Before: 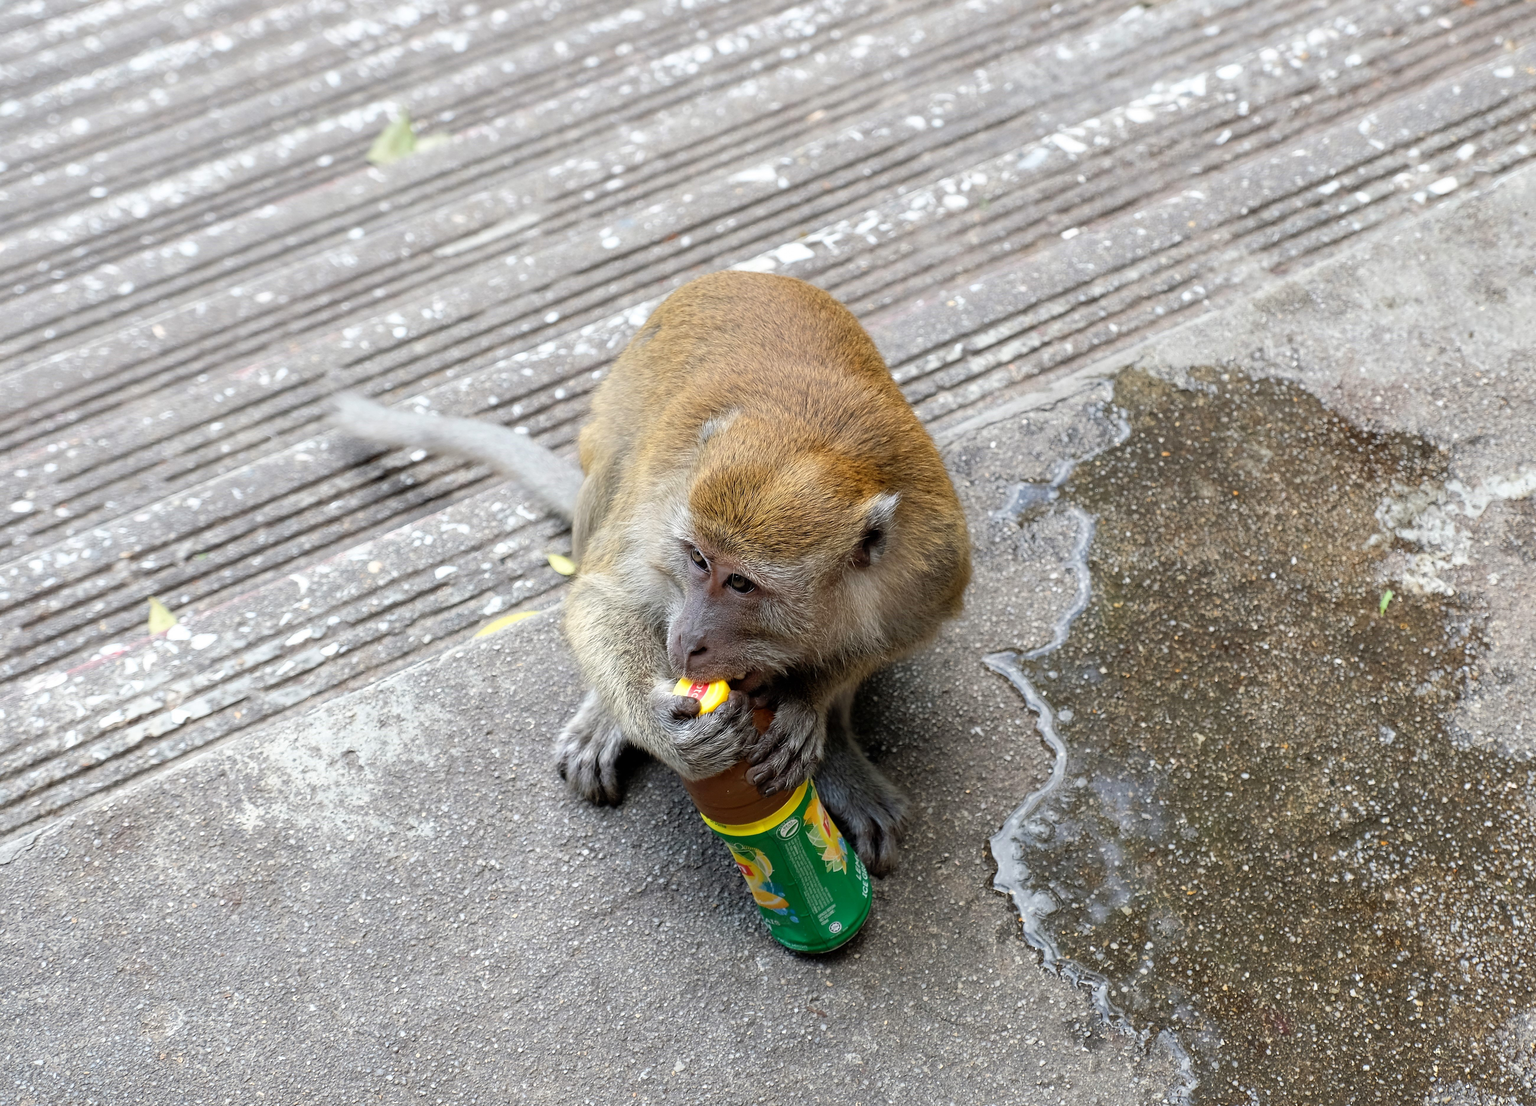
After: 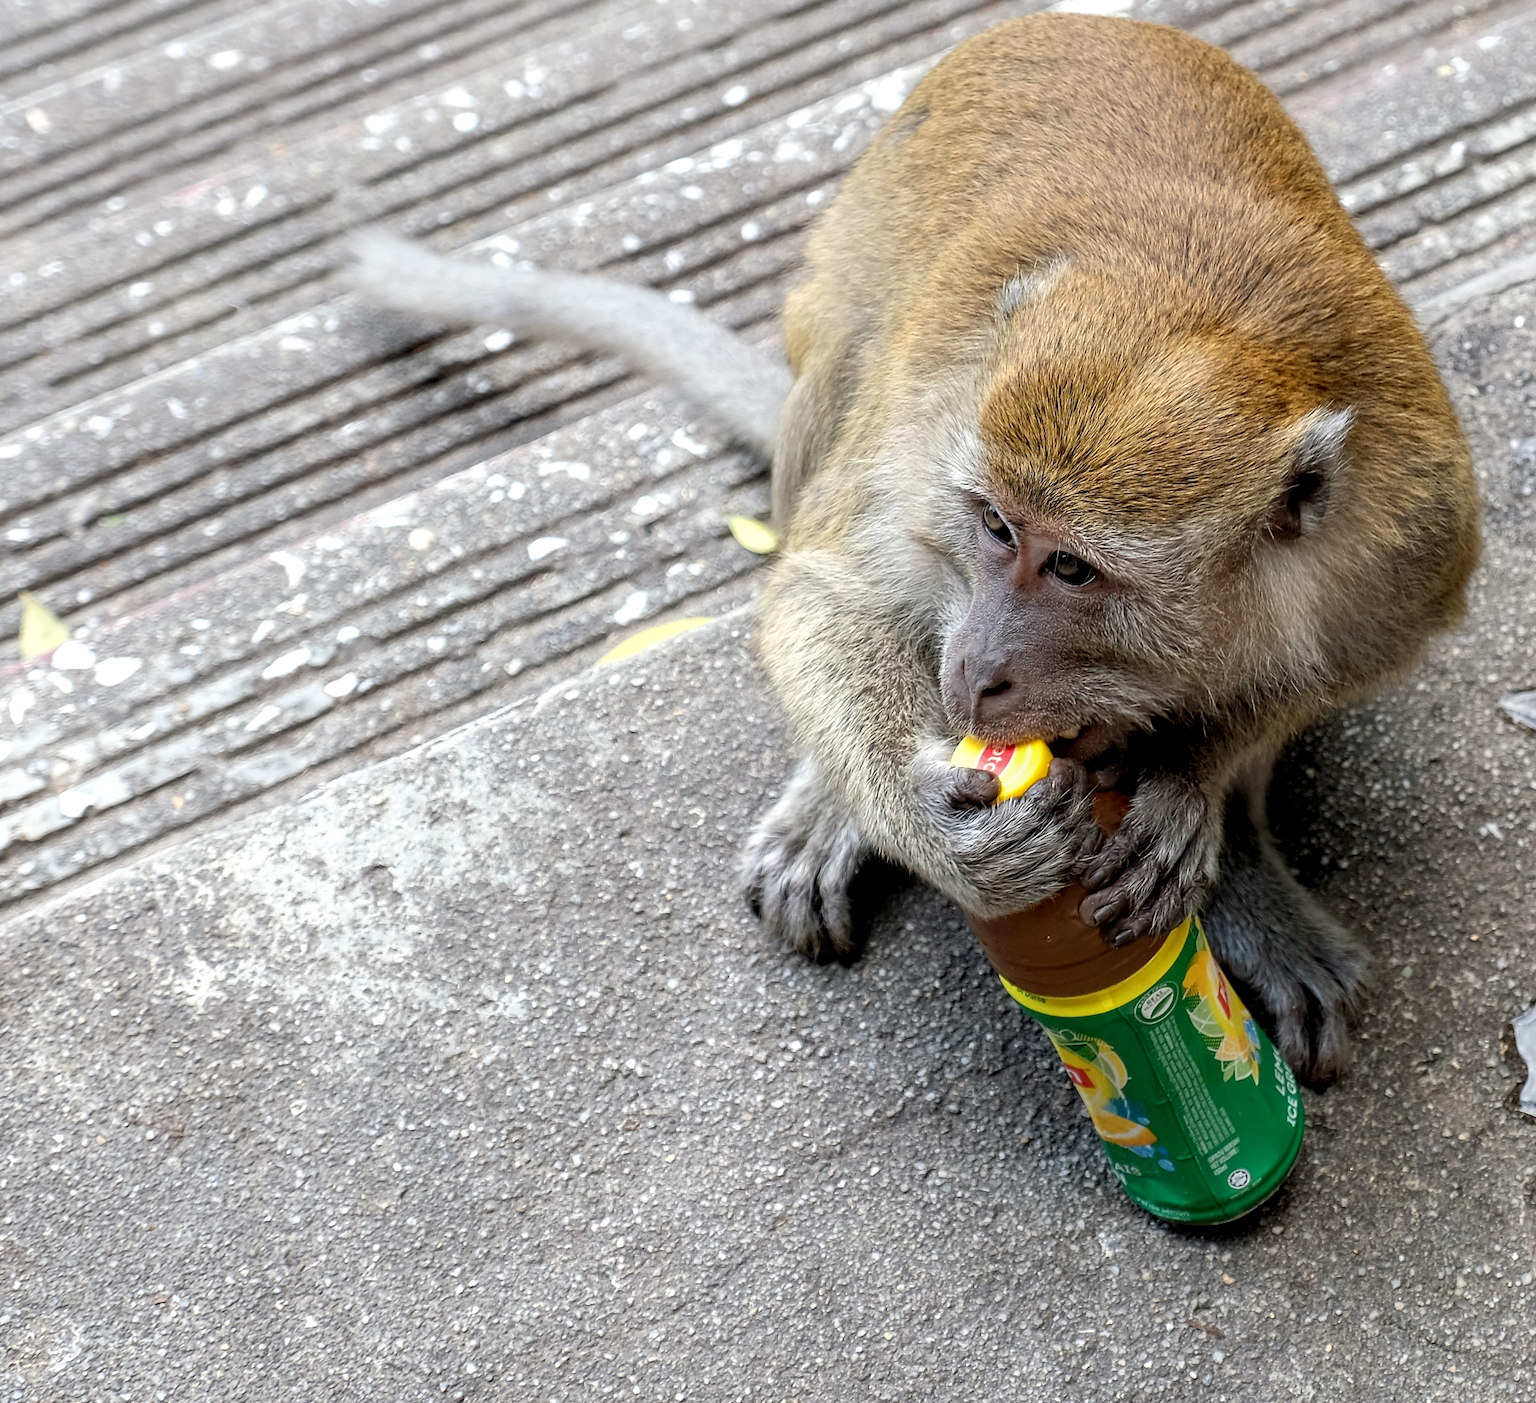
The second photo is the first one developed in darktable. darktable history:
base curve: curves: ch0 [(0, 0) (0.283, 0.295) (1, 1)], preserve colors none
crop: left 8.966%, top 23.852%, right 34.699%, bottom 4.703%
local contrast: on, module defaults
